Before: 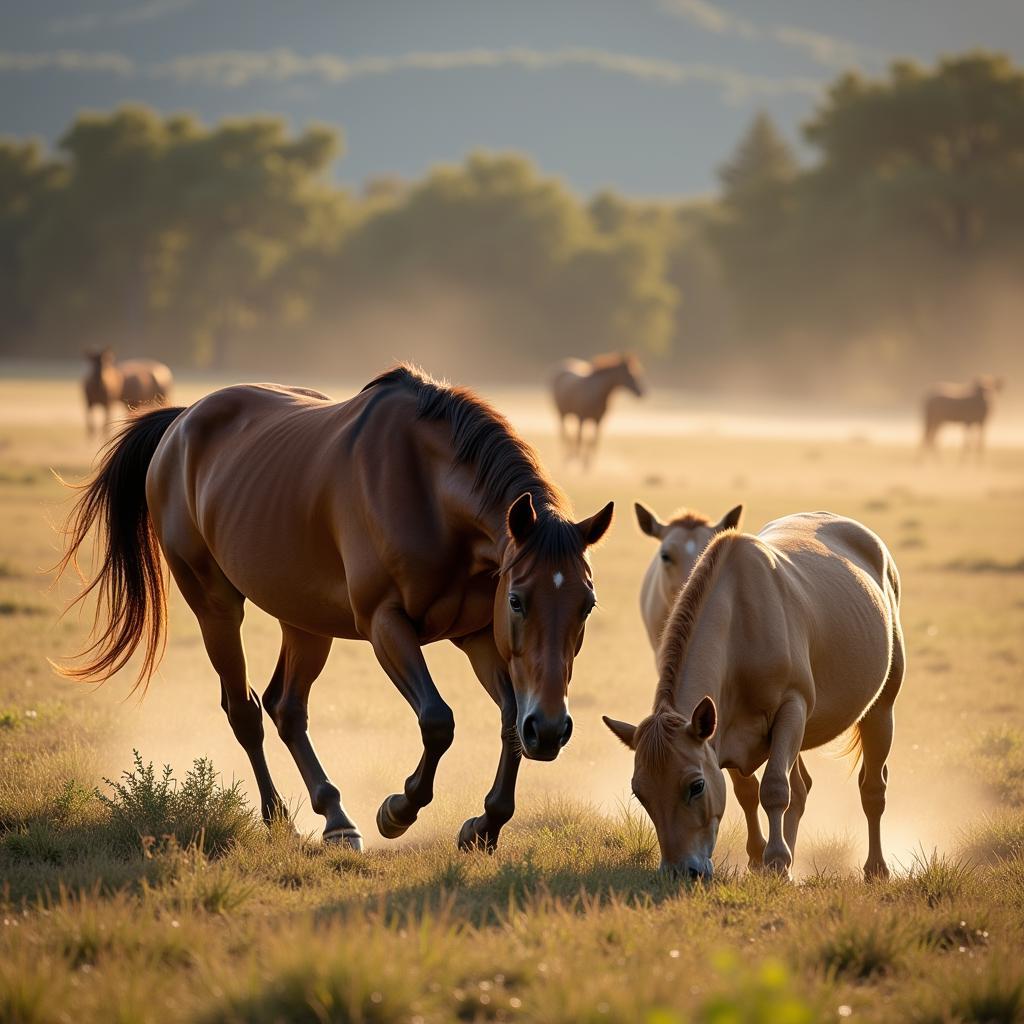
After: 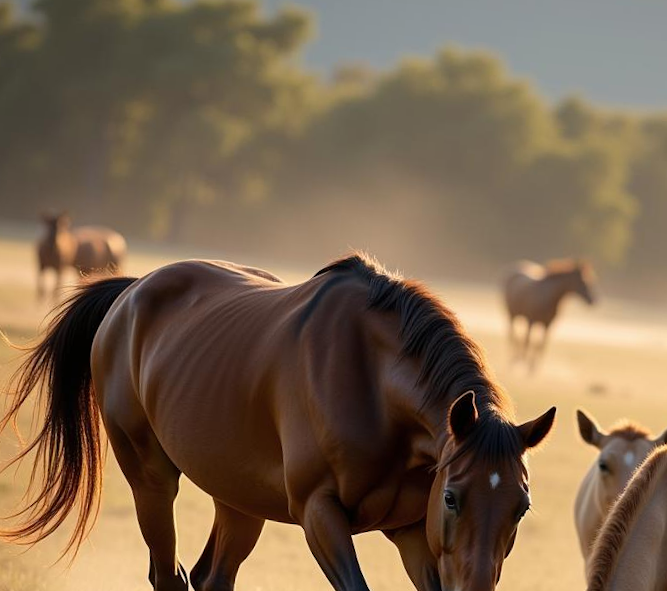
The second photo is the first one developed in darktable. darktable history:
crop and rotate: angle -4.66°, left 2.263%, top 7.008%, right 27.456%, bottom 30.688%
